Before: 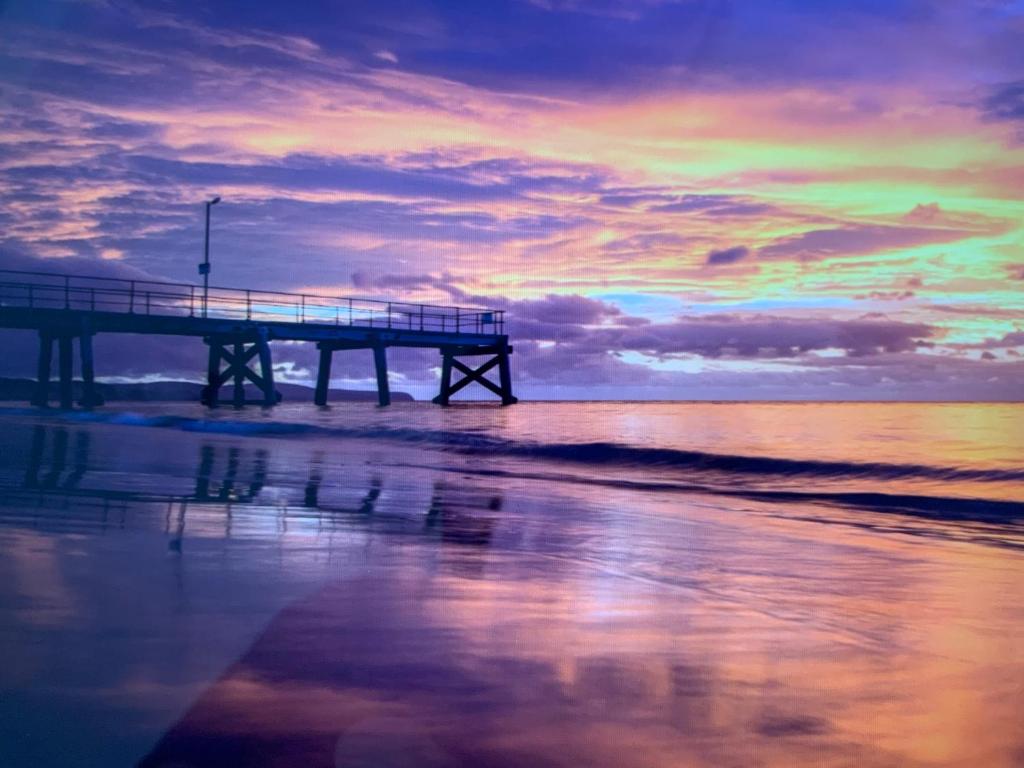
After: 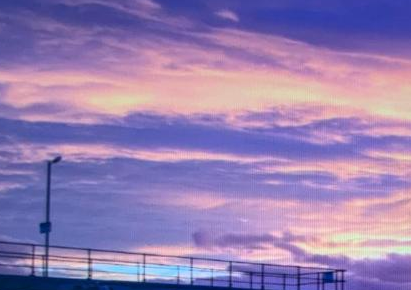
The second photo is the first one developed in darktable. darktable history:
crop: left 15.565%, top 5.454%, right 44.239%, bottom 56.764%
sharpen: radius 2.909, amount 0.859, threshold 47.457
